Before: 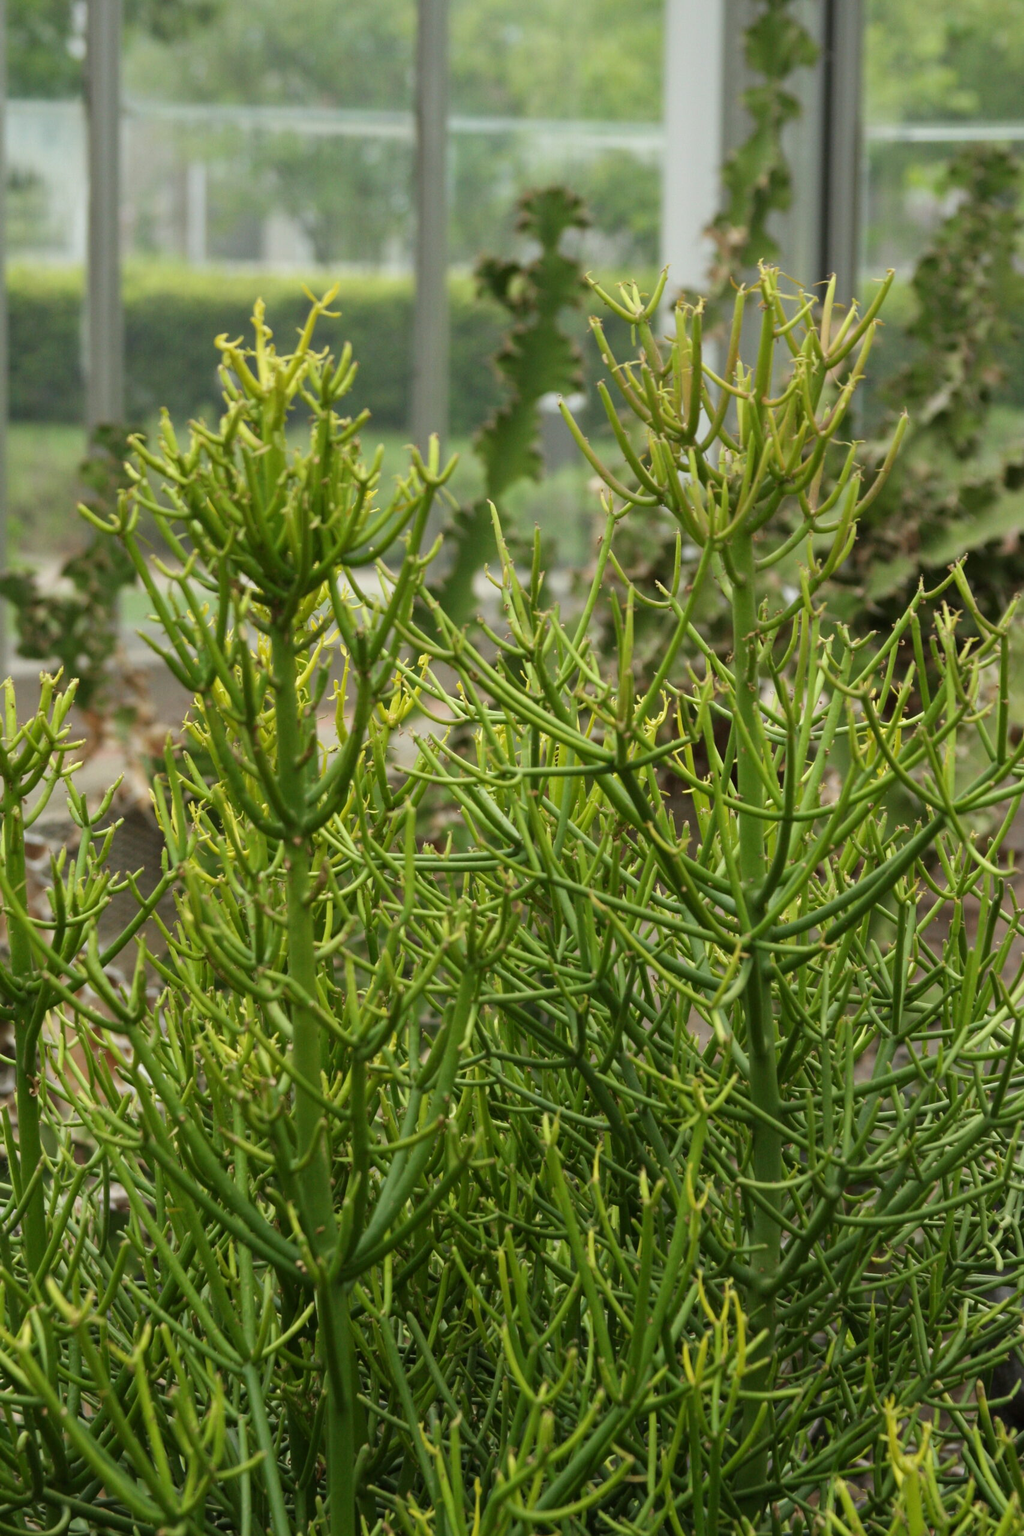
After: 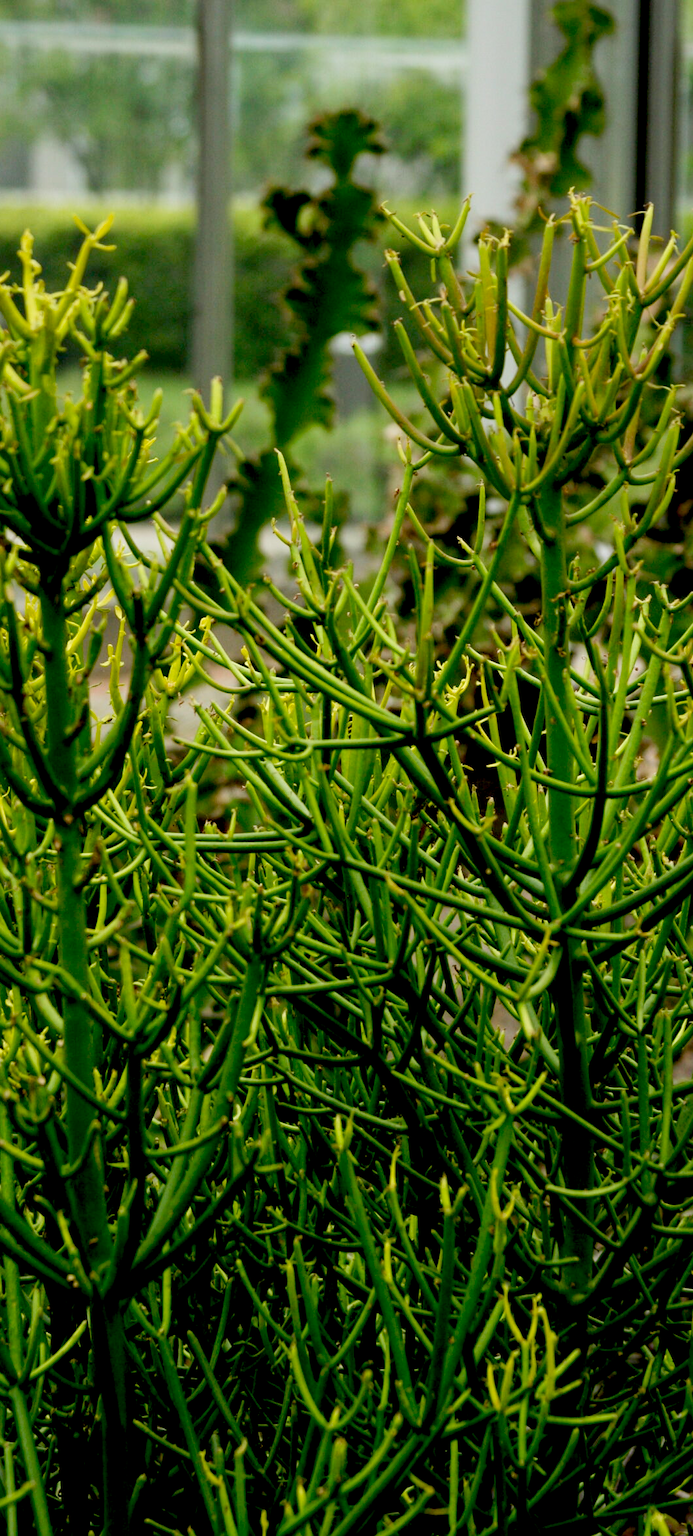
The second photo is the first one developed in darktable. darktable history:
crop and rotate: left 22.918%, top 5.629%, right 14.711%, bottom 2.247%
exposure: black level correction 0.056, compensate highlight preservation false
tone curve: curves: ch0 [(0, 0) (0.003, 0.013) (0.011, 0.016) (0.025, 0.023) (0.044, 0.036) (0.069, 0.051) (0.1, 0.076) (0.136, 0.107) (0.177, 0.145) (0.224, 0.186) (0.277, 0.246) (0.335, 0.311) (0.399, 0.378) (0.468, 0.462) (0.543, 0.548) (0.623, 0.636) (0.709, 0.728) (0.801, 0.816) (0.898, 0.9) (1, 1)], preserve colors none
